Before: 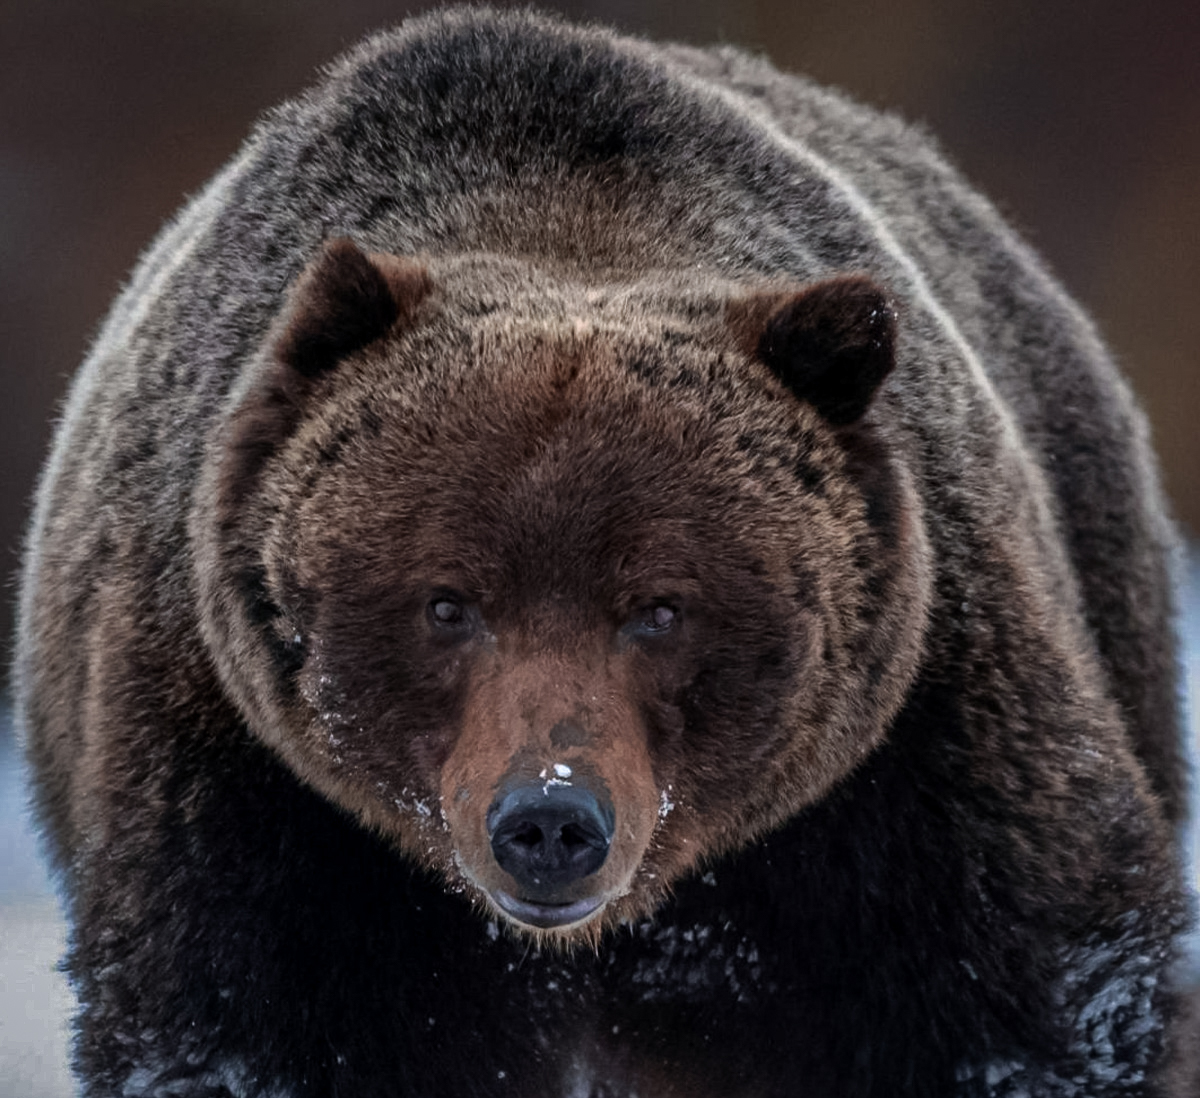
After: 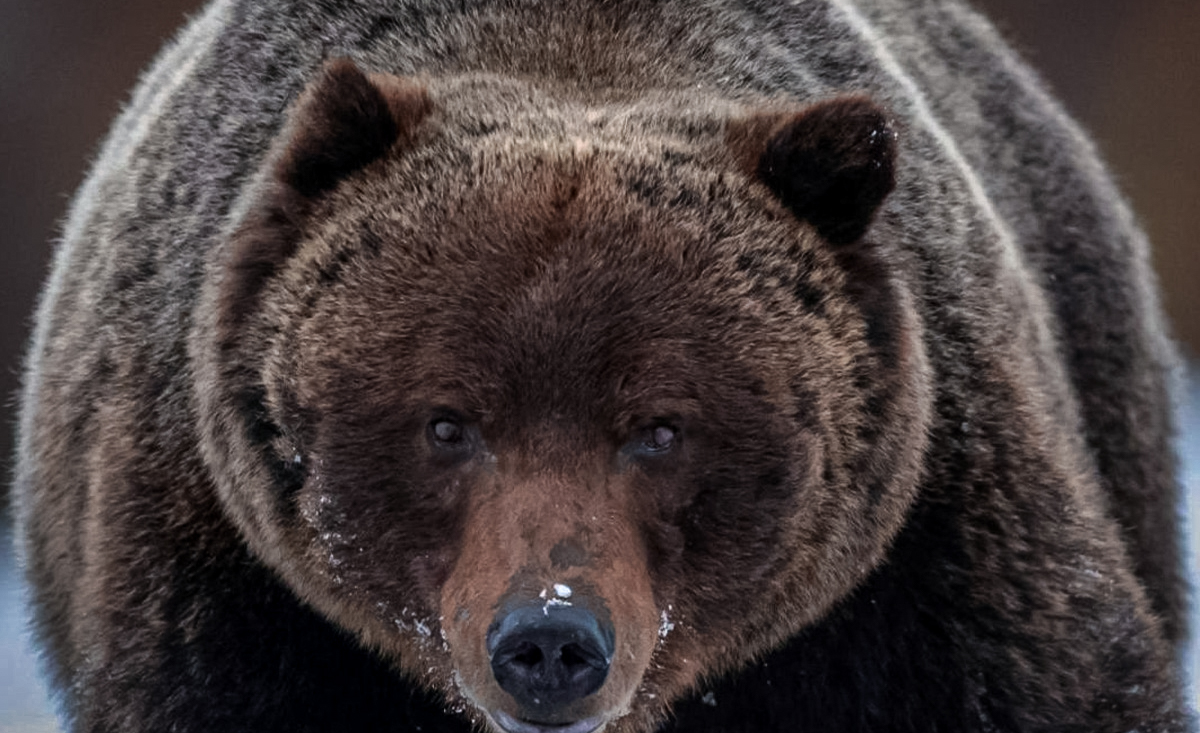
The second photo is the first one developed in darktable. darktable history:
crop: top 16.41%, bottom 16.772%
